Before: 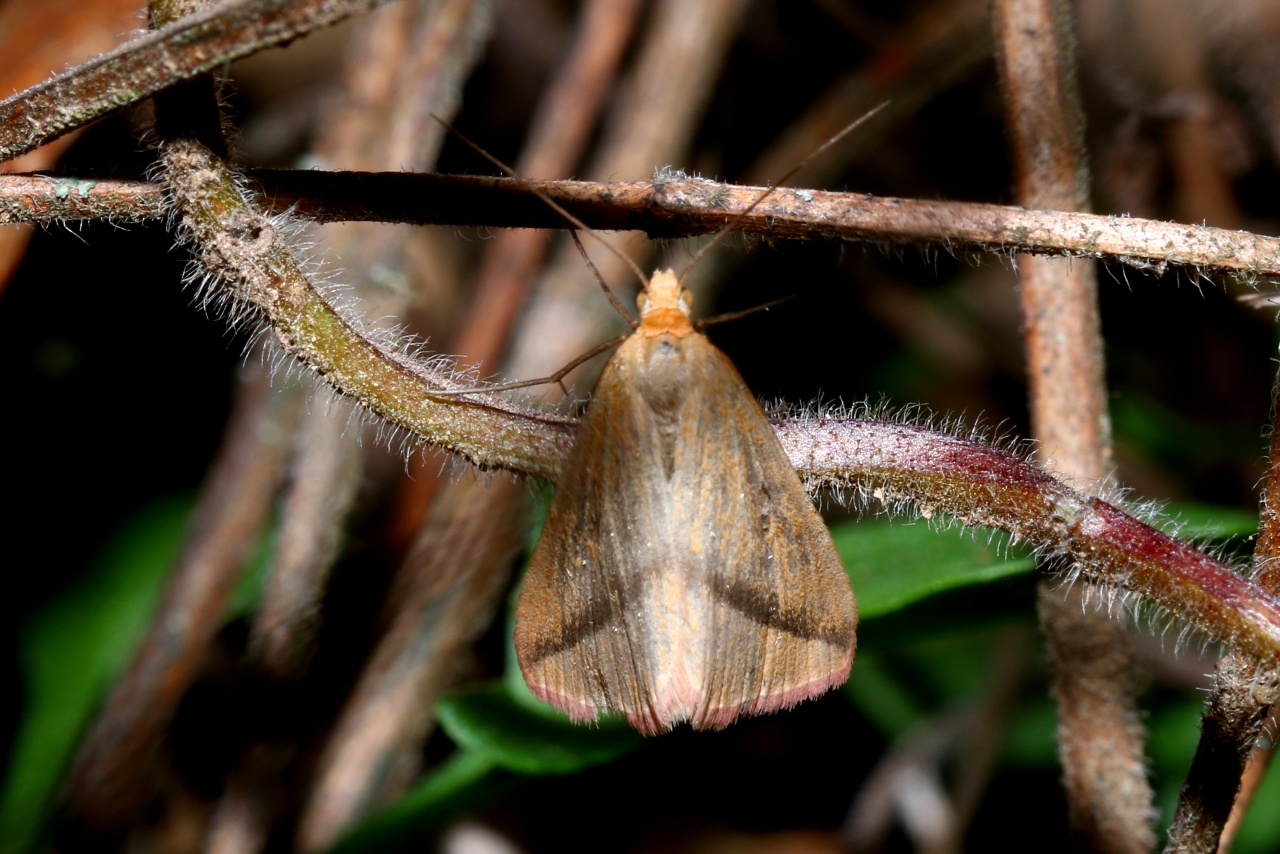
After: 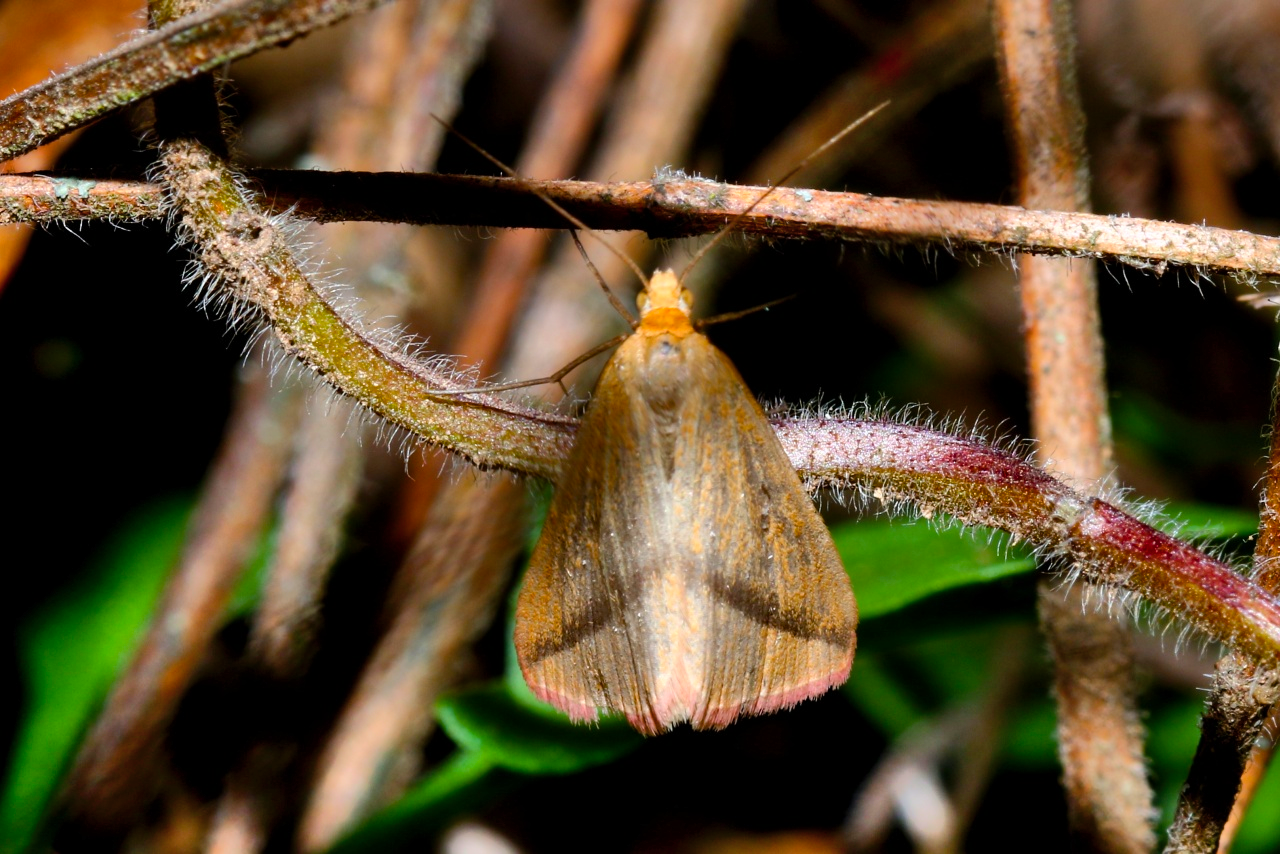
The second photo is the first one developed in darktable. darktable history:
shadows and highlights: shadows 52.34, highlights -28.23, soften with gaussian
color balance rgb: perceptual saturation grading › global saturation 30%, global vibrance 20%
